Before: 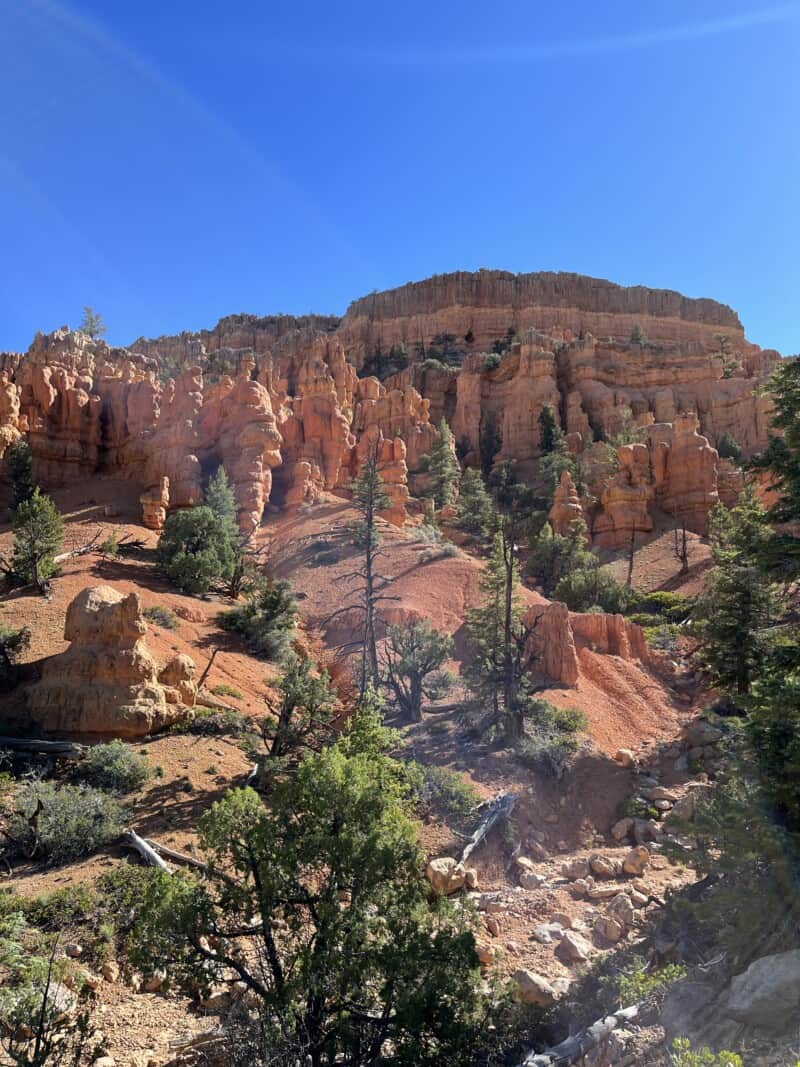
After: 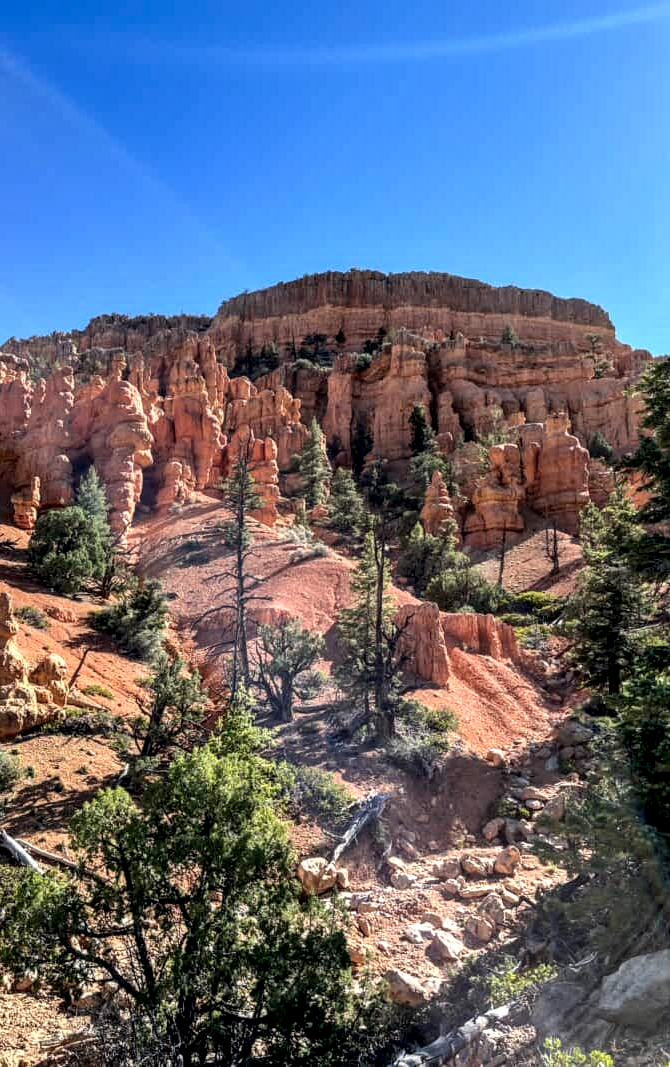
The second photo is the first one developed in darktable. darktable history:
crop: left 16.145%
local contrast: highlights 12%, shadows 38%, detail 183%, midtone range 0.471
shadows and highlights: shadows 37.27, highlights -28.18, soften with gaussian
